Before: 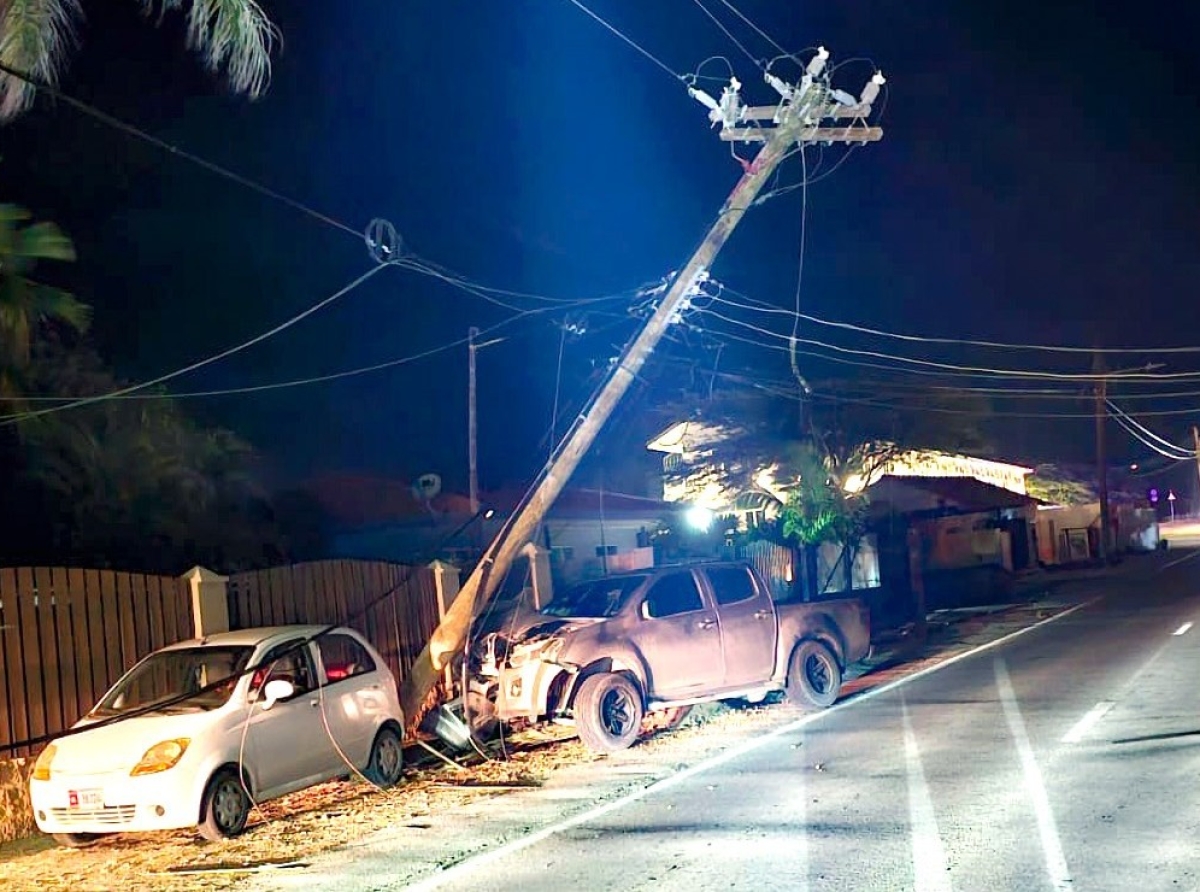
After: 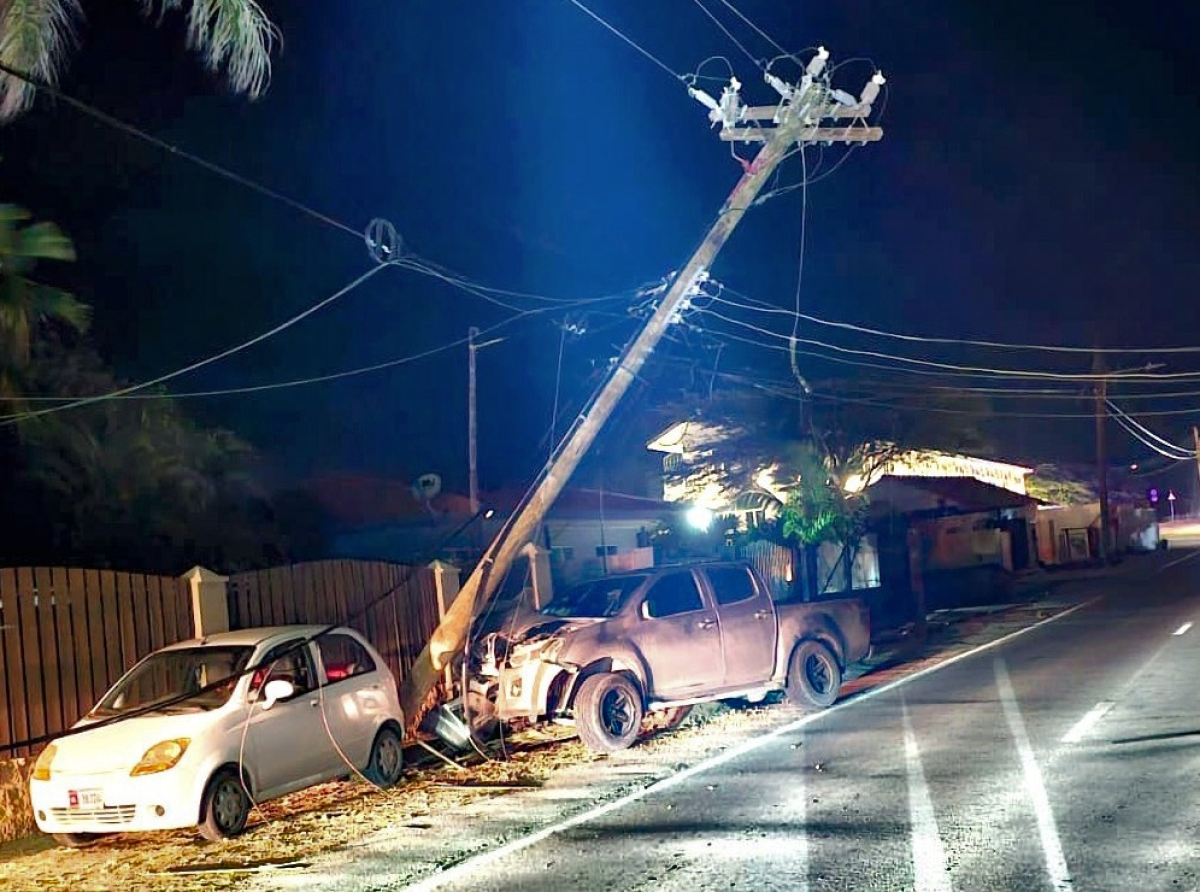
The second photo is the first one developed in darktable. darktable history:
shadows and highlights: shadows 24.5, highlights -78.15, soften with gaussian
base curve: curves: ch0 [(0, 0) (0.74, 0.67) (1, 1)]
